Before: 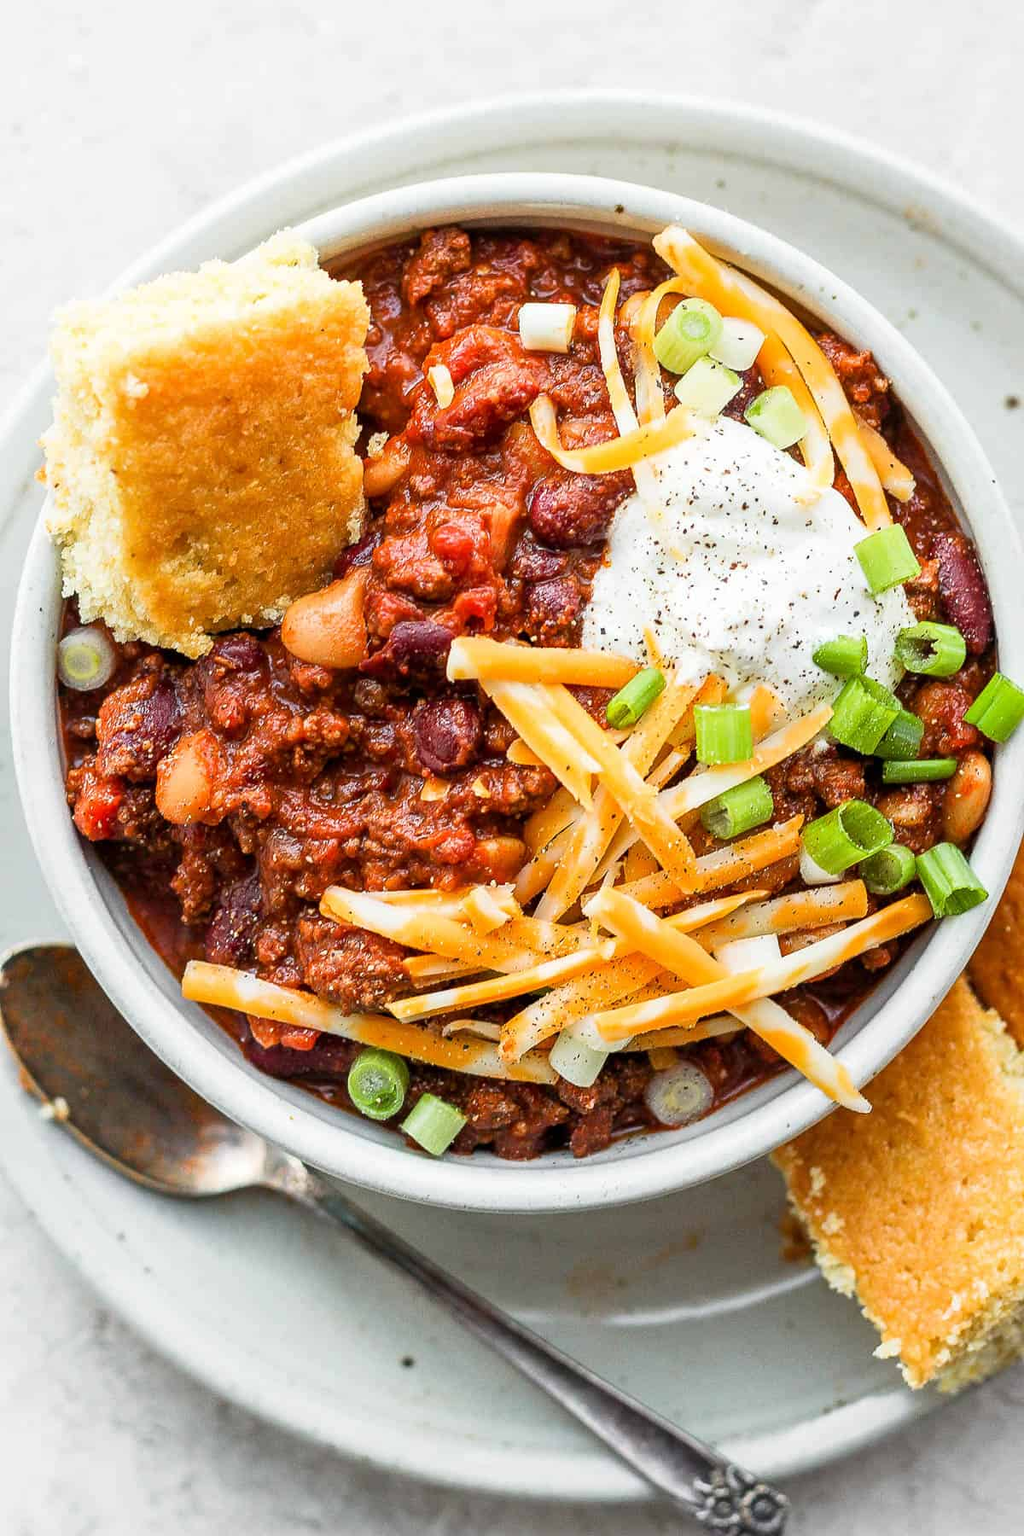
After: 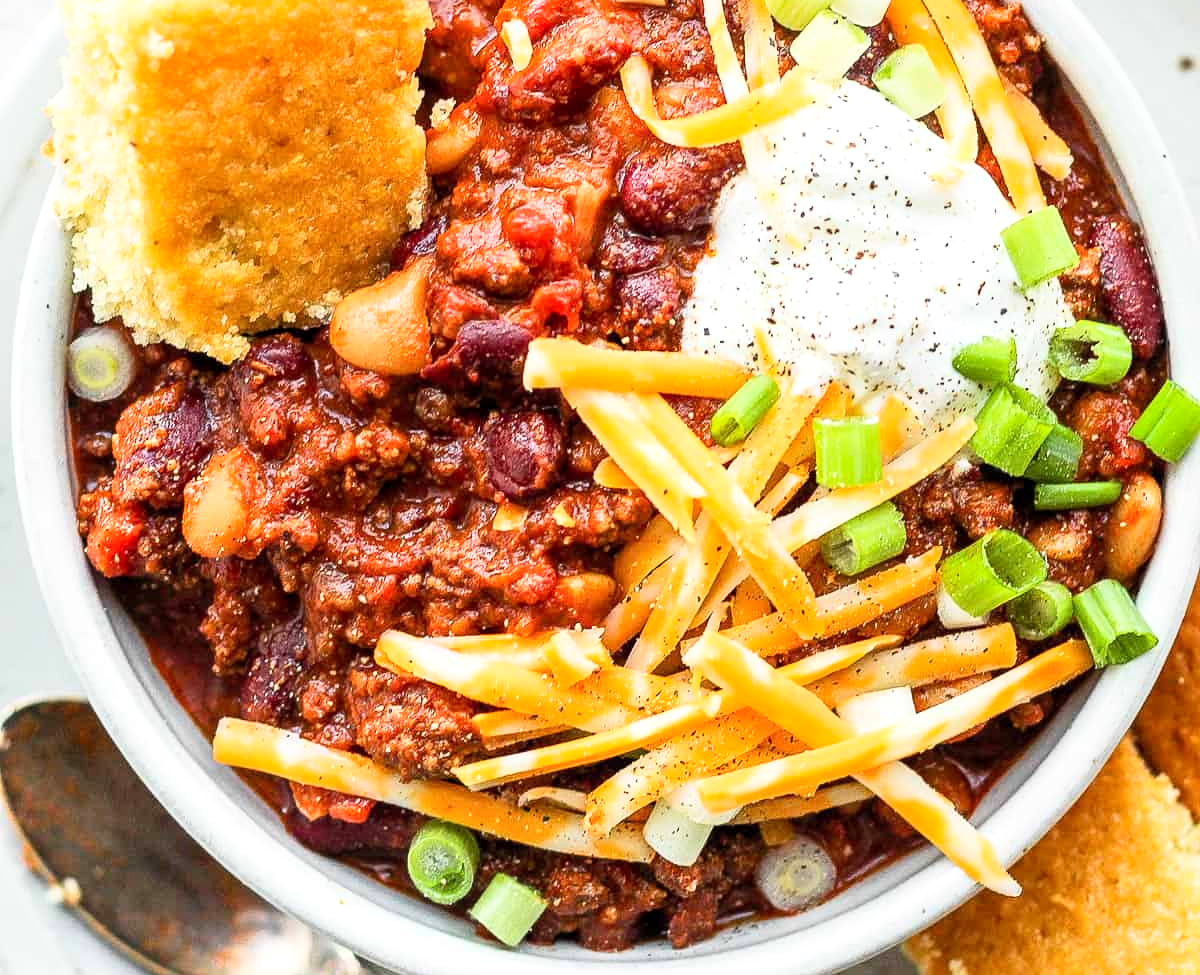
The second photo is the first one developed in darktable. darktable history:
crop and rotate: top 22.703%, bottom 23.095%
contrast brightness saturation: contrast 0.198, brightness 0.147, saturation 0.141
local contrast: highlights 106%, shadows 98%, detail 119%, midtone range 0.2
exposure: compensate highlight preservation false
